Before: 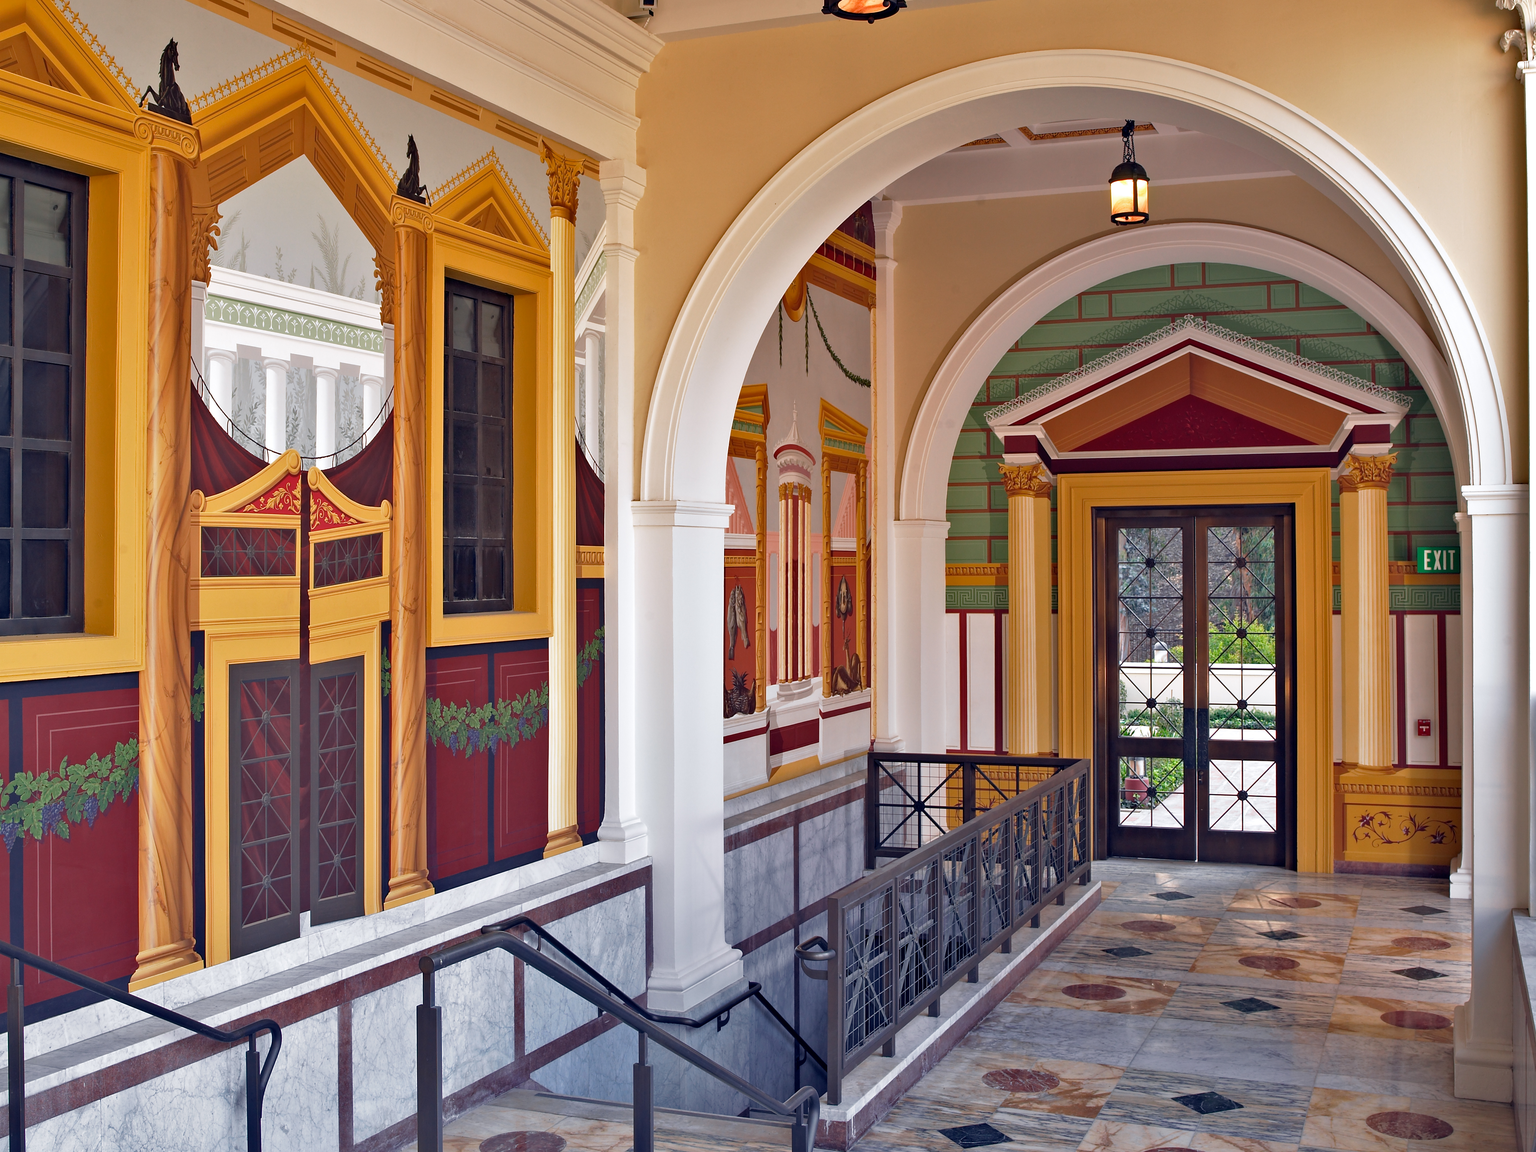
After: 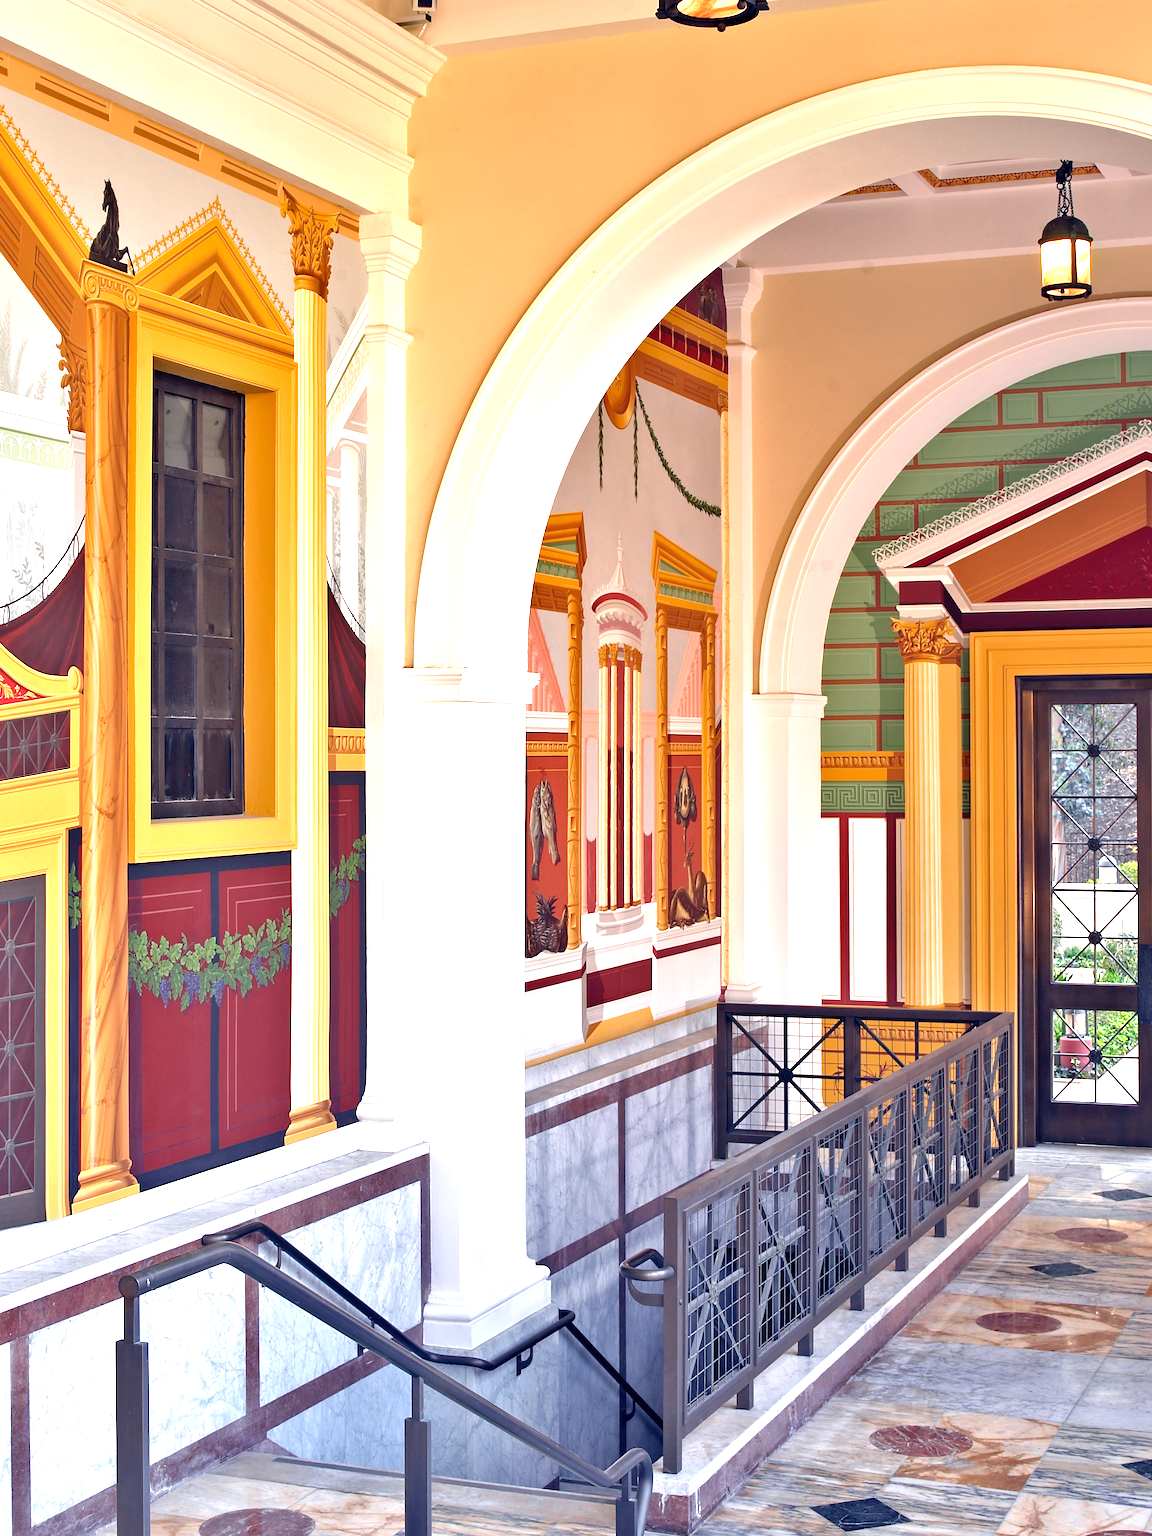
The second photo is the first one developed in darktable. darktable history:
exposure: black level correction 0, exposure 1.2 EV, compensate highlight preservation false
crop: left 21.496%, right 22.254%
